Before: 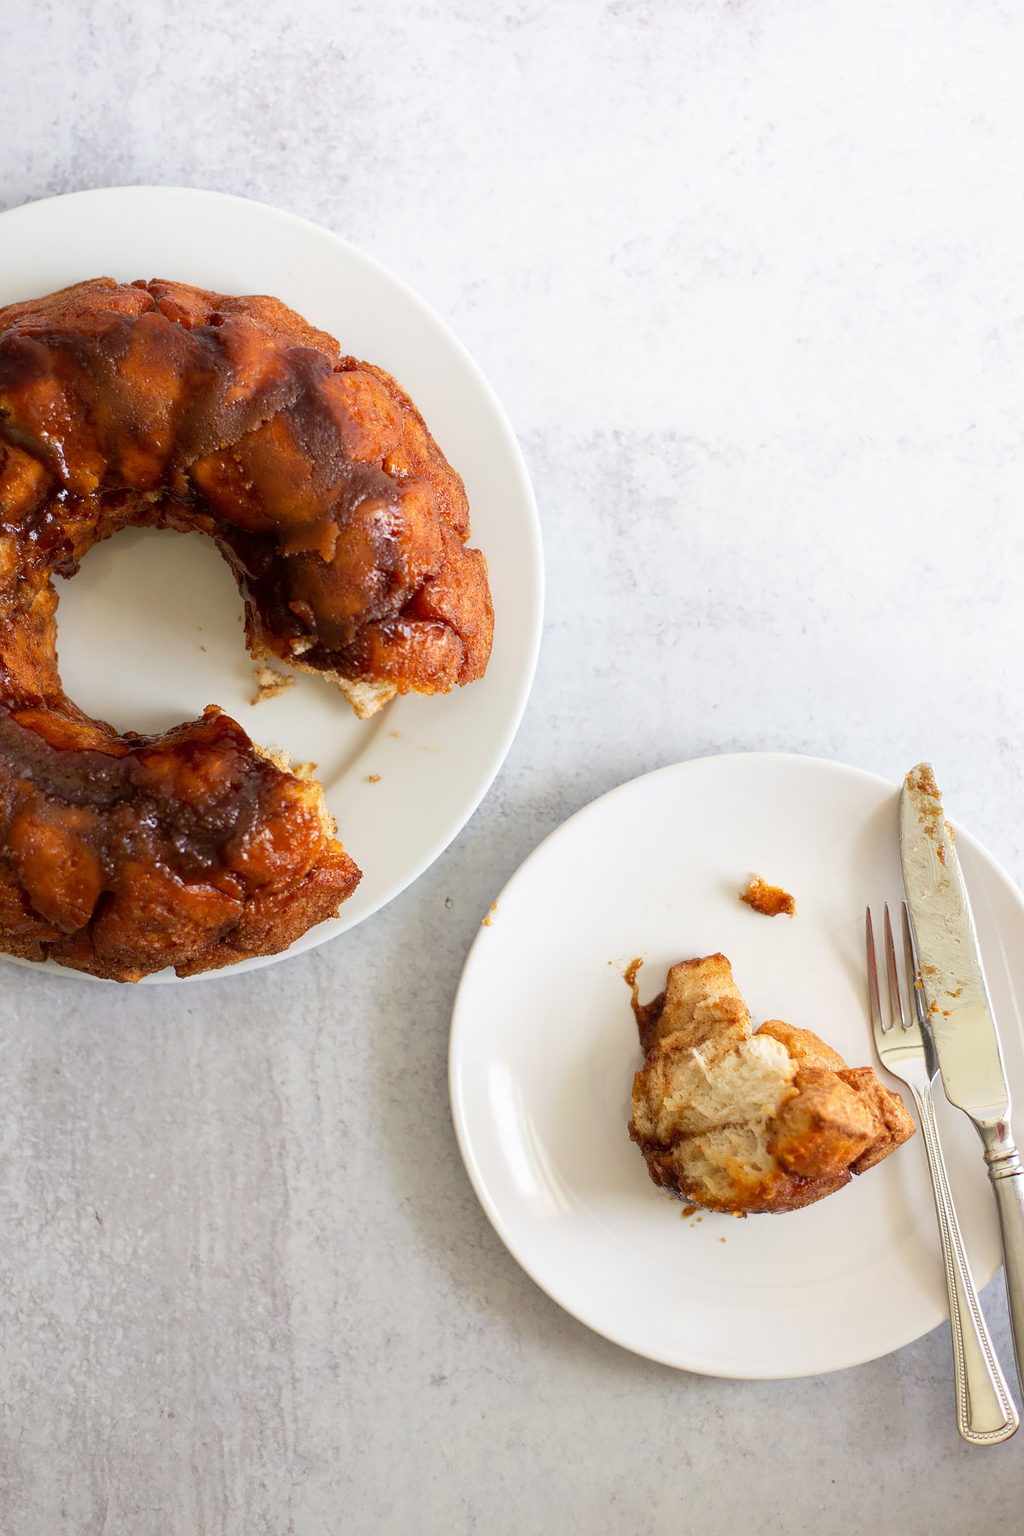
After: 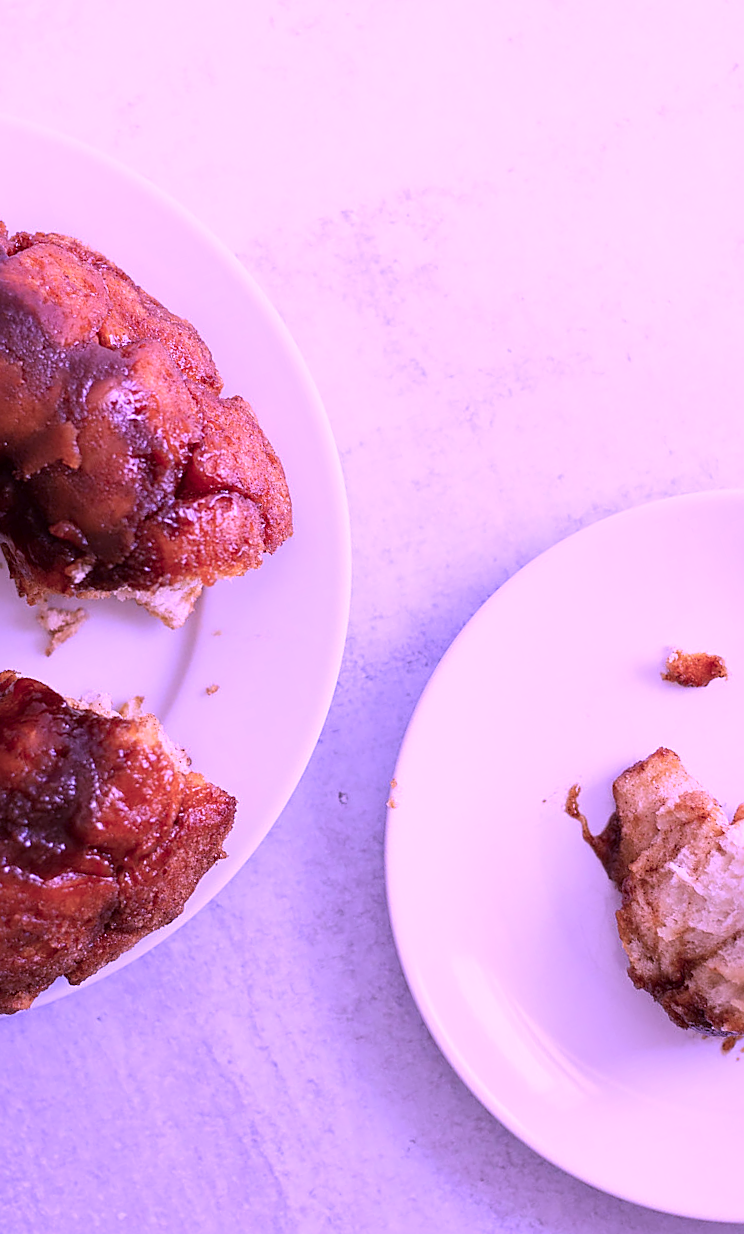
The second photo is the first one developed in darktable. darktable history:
crop and rotate: angle 19.47°, left 6.829%, right 3.677%, bottom 1.058%
color calibration: illuminant custom, x 0.379, y 0.479, temperature 4455.88 K
sharpen: on, module defaults
